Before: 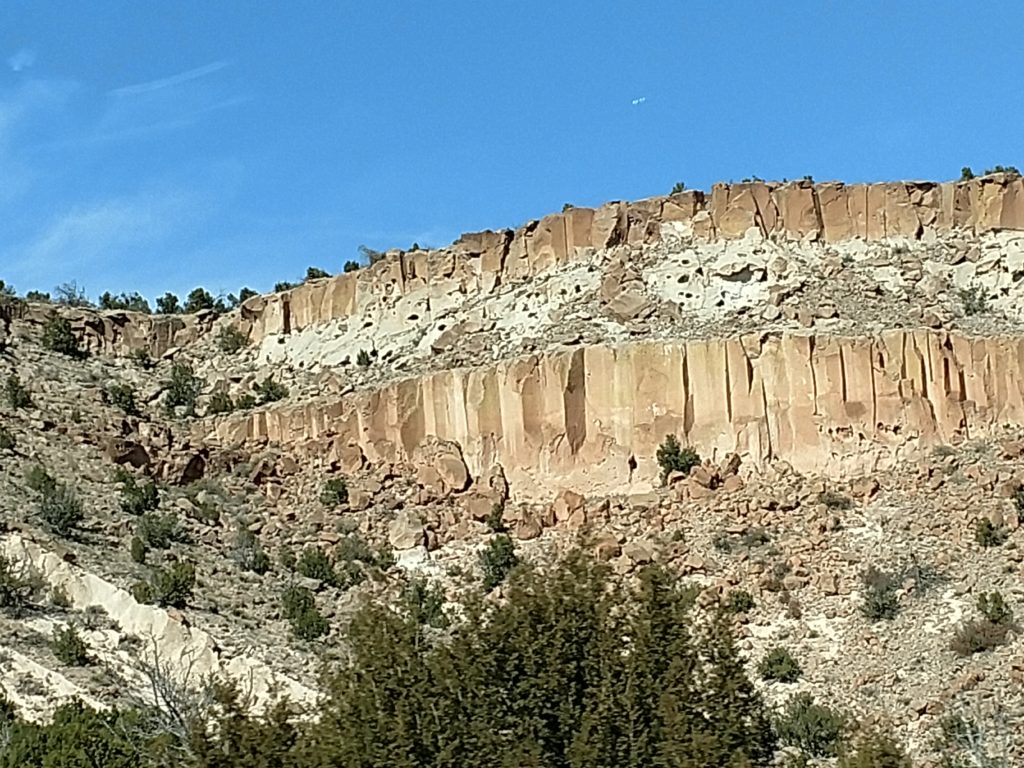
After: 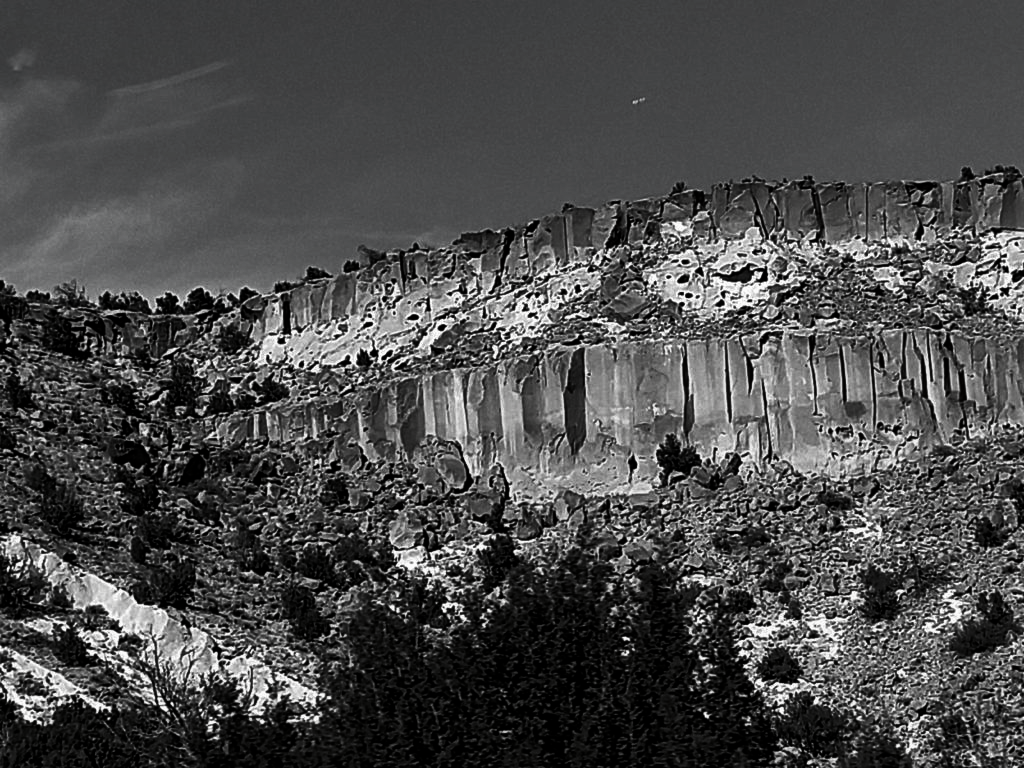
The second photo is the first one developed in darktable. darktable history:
contrast brightness saturation: contrast 0.019, brightness -0.983, saturation -0.985
shadows and highlights: shadows 39.72, highlights -52.69, low approximation 0.01, soften with gaussian
